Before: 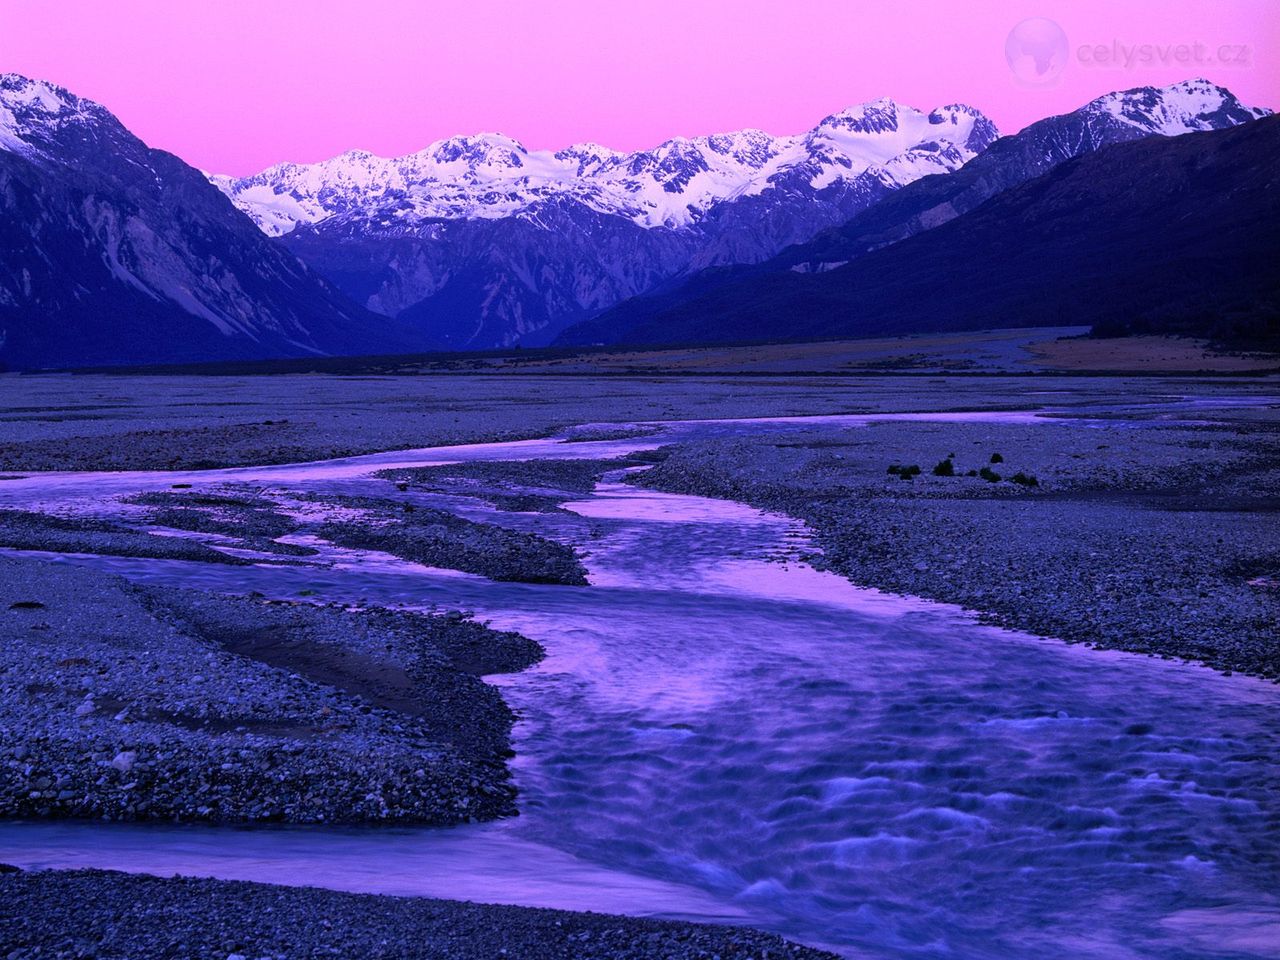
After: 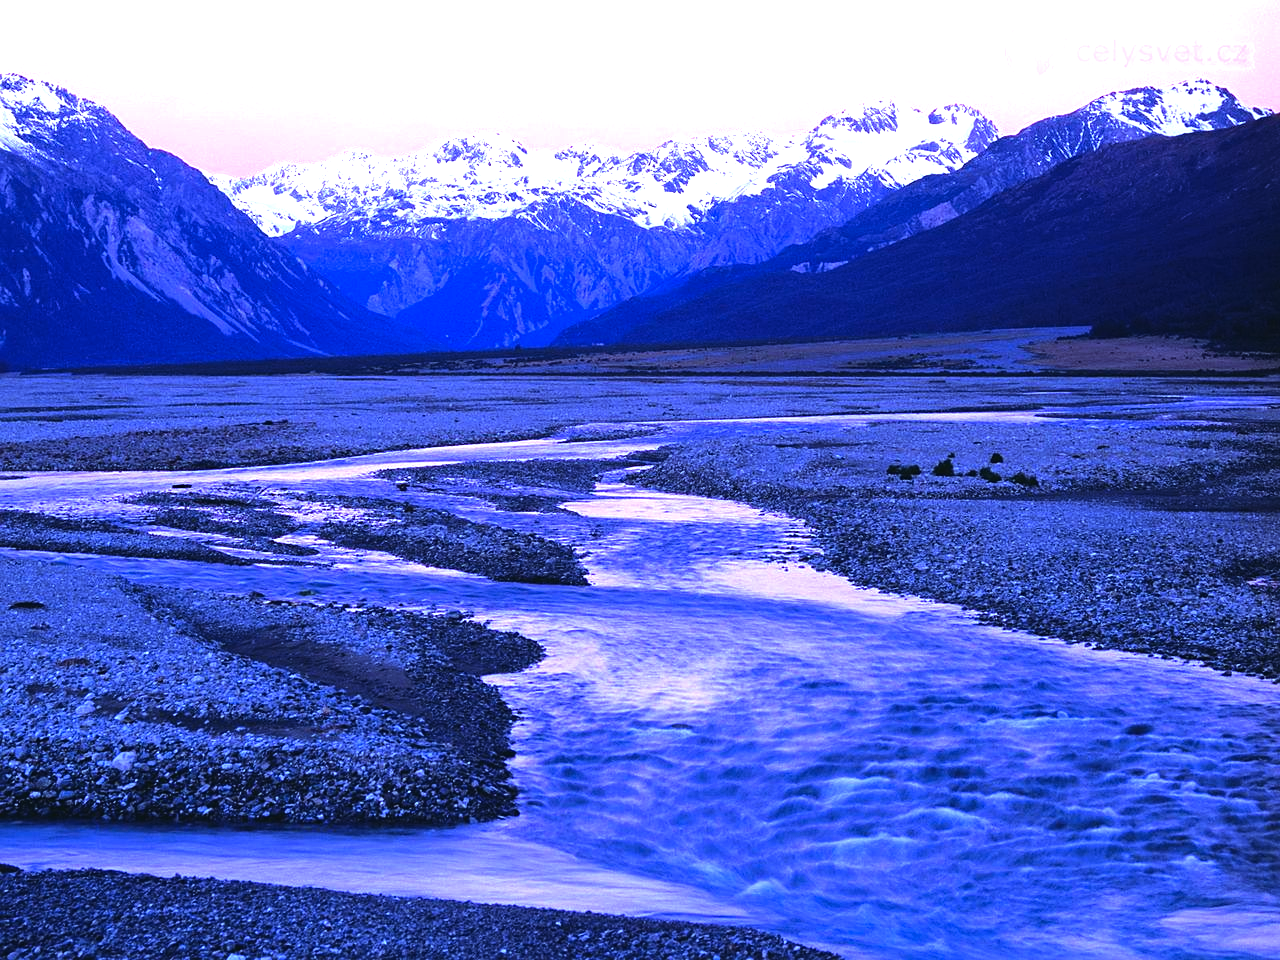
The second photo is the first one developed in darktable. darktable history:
tone equalizer: -8 EV -0.75 EV, -7 EV -0.7 EV, -6 EV -0.6 EV, -5 EV -0.4 EV, -3 EV 0.4 EV, -2 EV 0.6 EV, -1 EV 0.7 EV, +0 EV 0.75 EV, edges refinement/feathering 500, mask exposure compensation -1.57 EV, preserve details no
exposure: black level correction -0.005, exposure 0.622 EV, compensate highlight preservation false
color balance: mode lift, gamma, gain (sRGB), lift [0.997, 0.979, 1.021, 1.011], gamma [1, 1.084, 0.916, 0.998], gain [1, 0.87, 1.13, 1.101], contrast 4.55%, contrast fulcrum 38.24%, output saturation 104.09%
sharpen: amount 0.2
color correction: saturation 1.1
